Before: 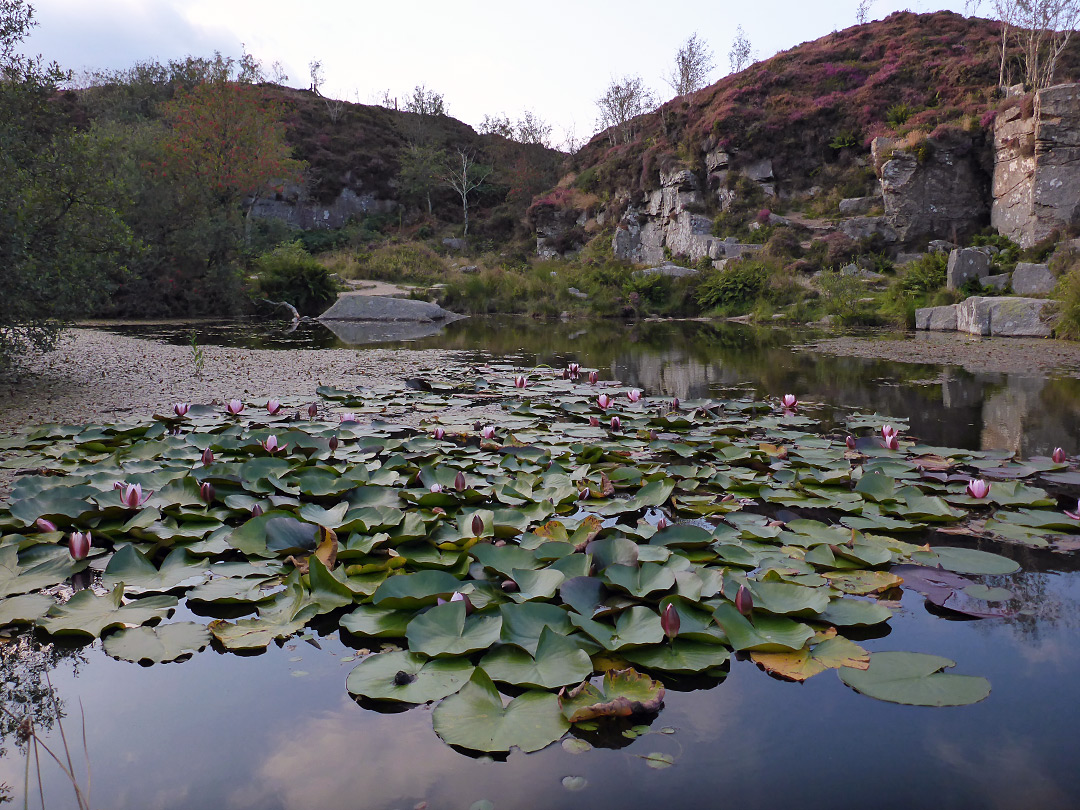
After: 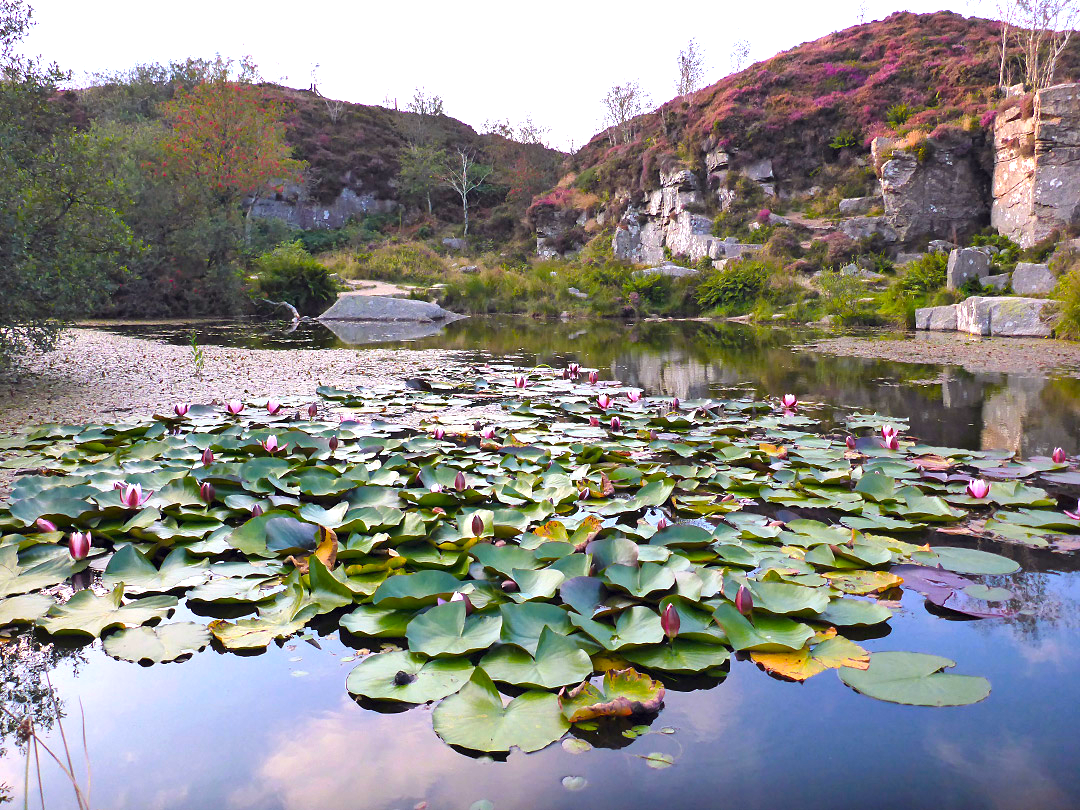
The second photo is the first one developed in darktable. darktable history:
exposure: black level correction 0, exposure 1.289 EV, compensate highlight preservation false
color balance rgb: perceptual saturation grading › global saturation 29.613%, global vibrance 20%
